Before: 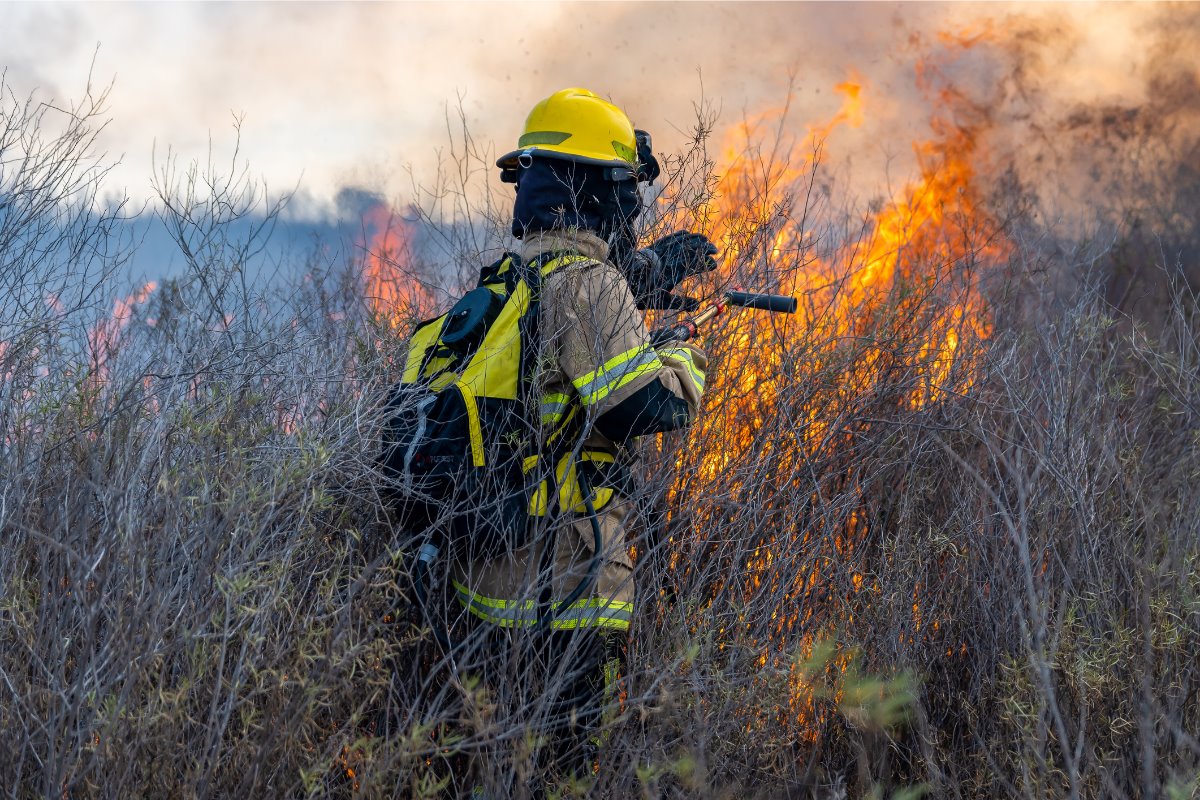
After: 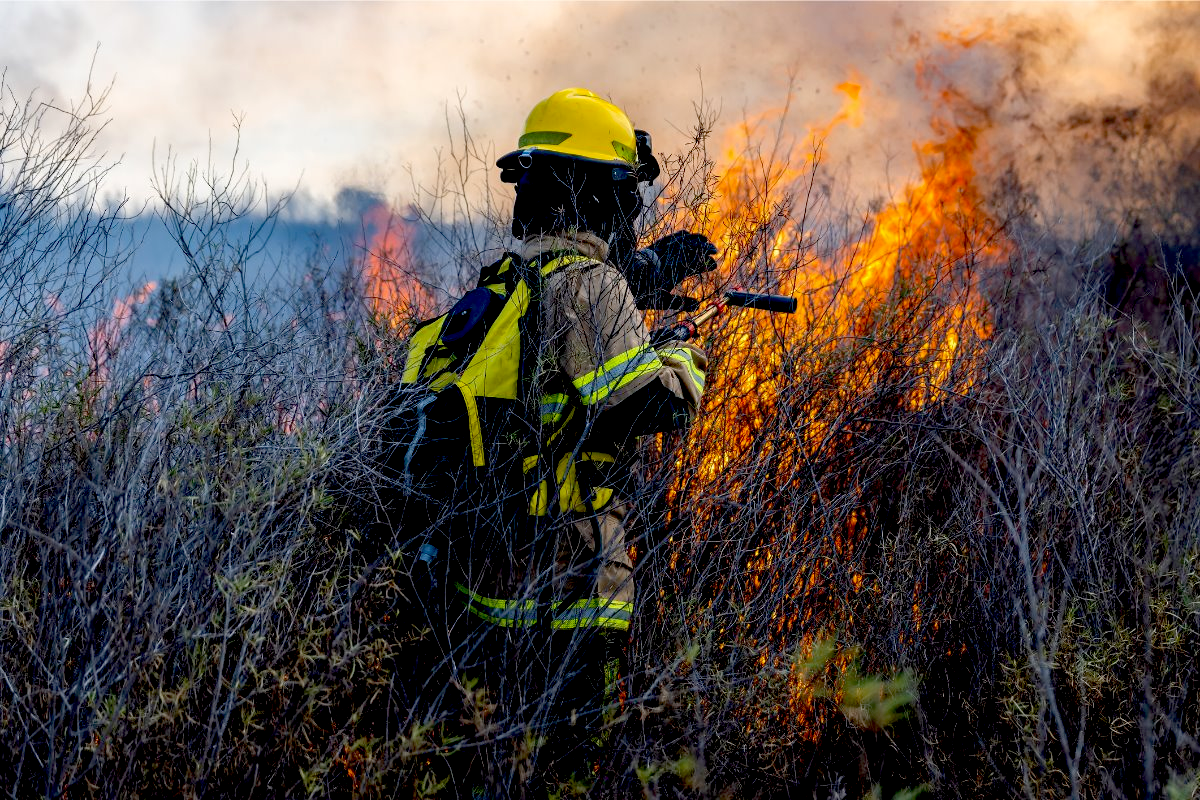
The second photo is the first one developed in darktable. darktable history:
exposure: black level correction 0.048, exposure 0.013 EV, compensate highlight preservation false
